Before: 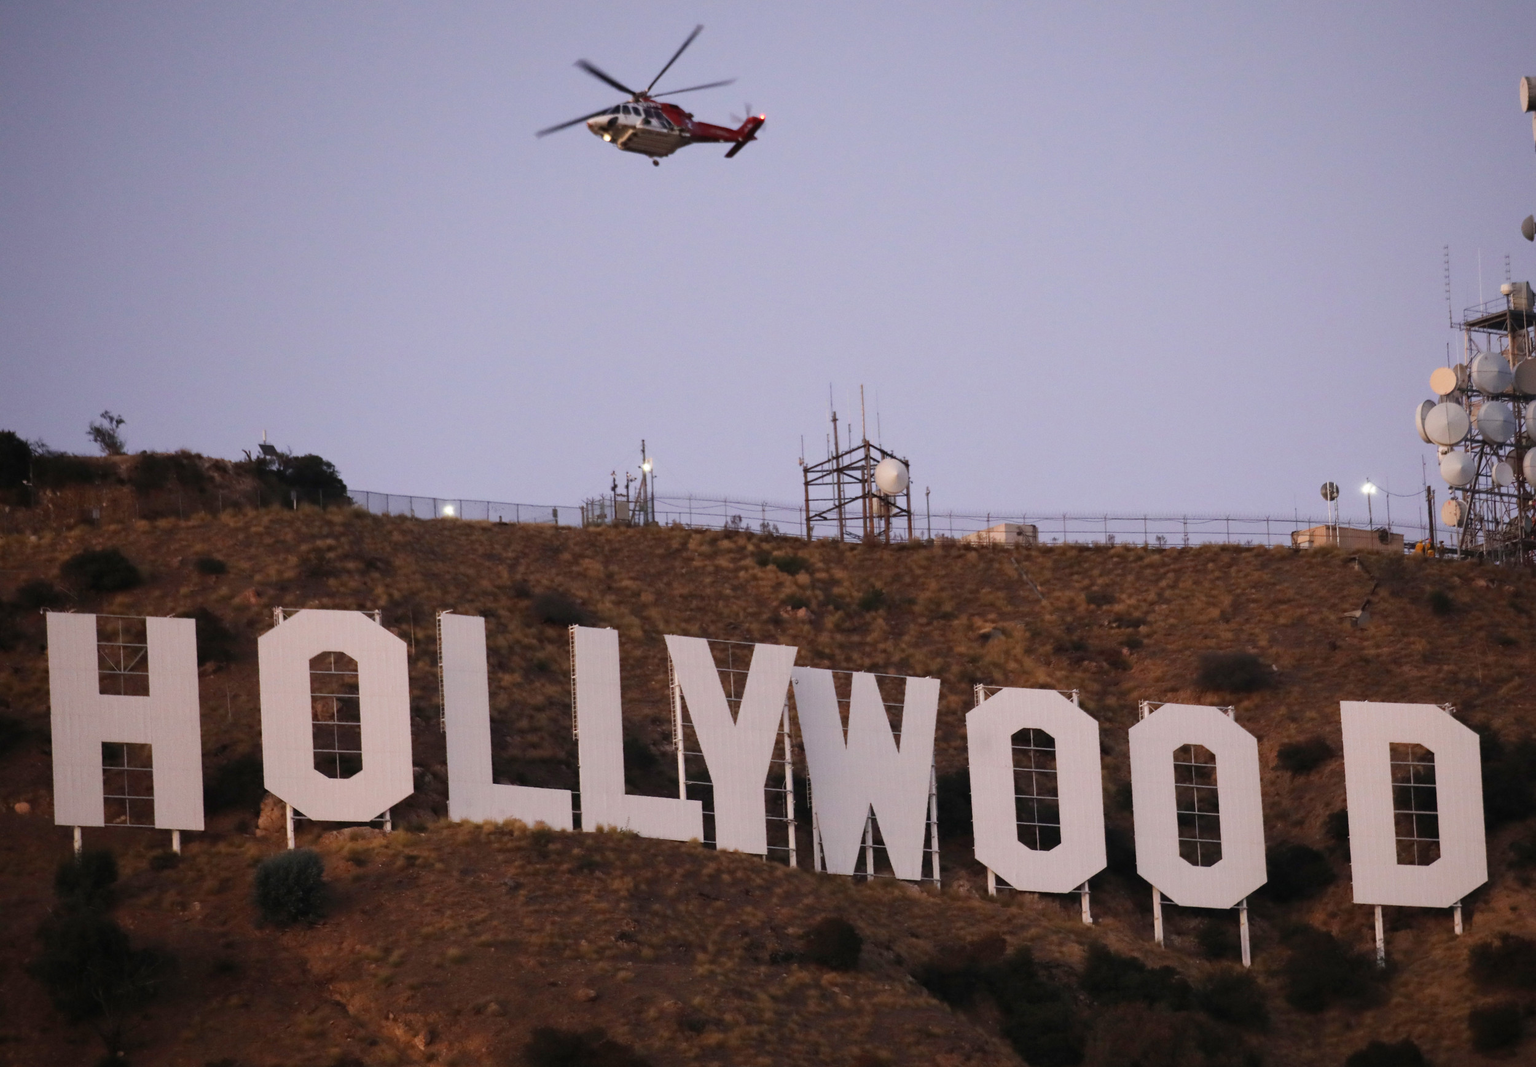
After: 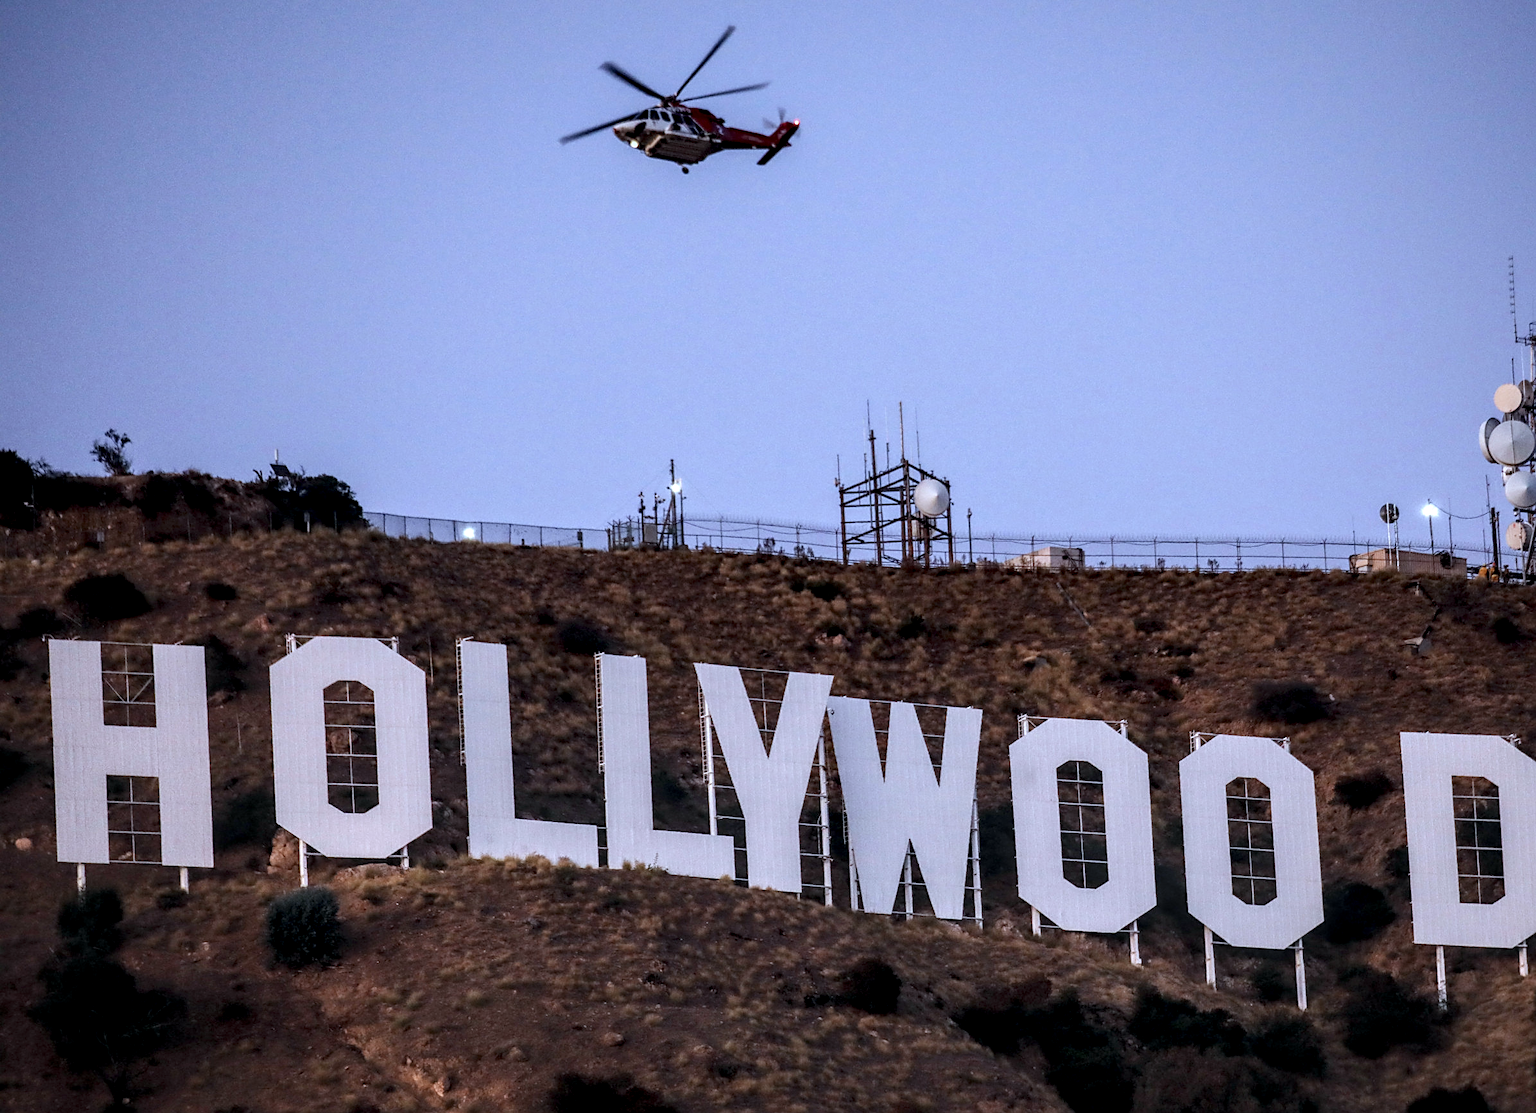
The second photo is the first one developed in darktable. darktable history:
sharpen: on, module defaults
color calibration: illuminant custom, x 0.389, y 0.387, temperature 3834.93 K
crop: right 4.265%, bottom 0.03%
local contrast: highlights 18%, detail 185%
